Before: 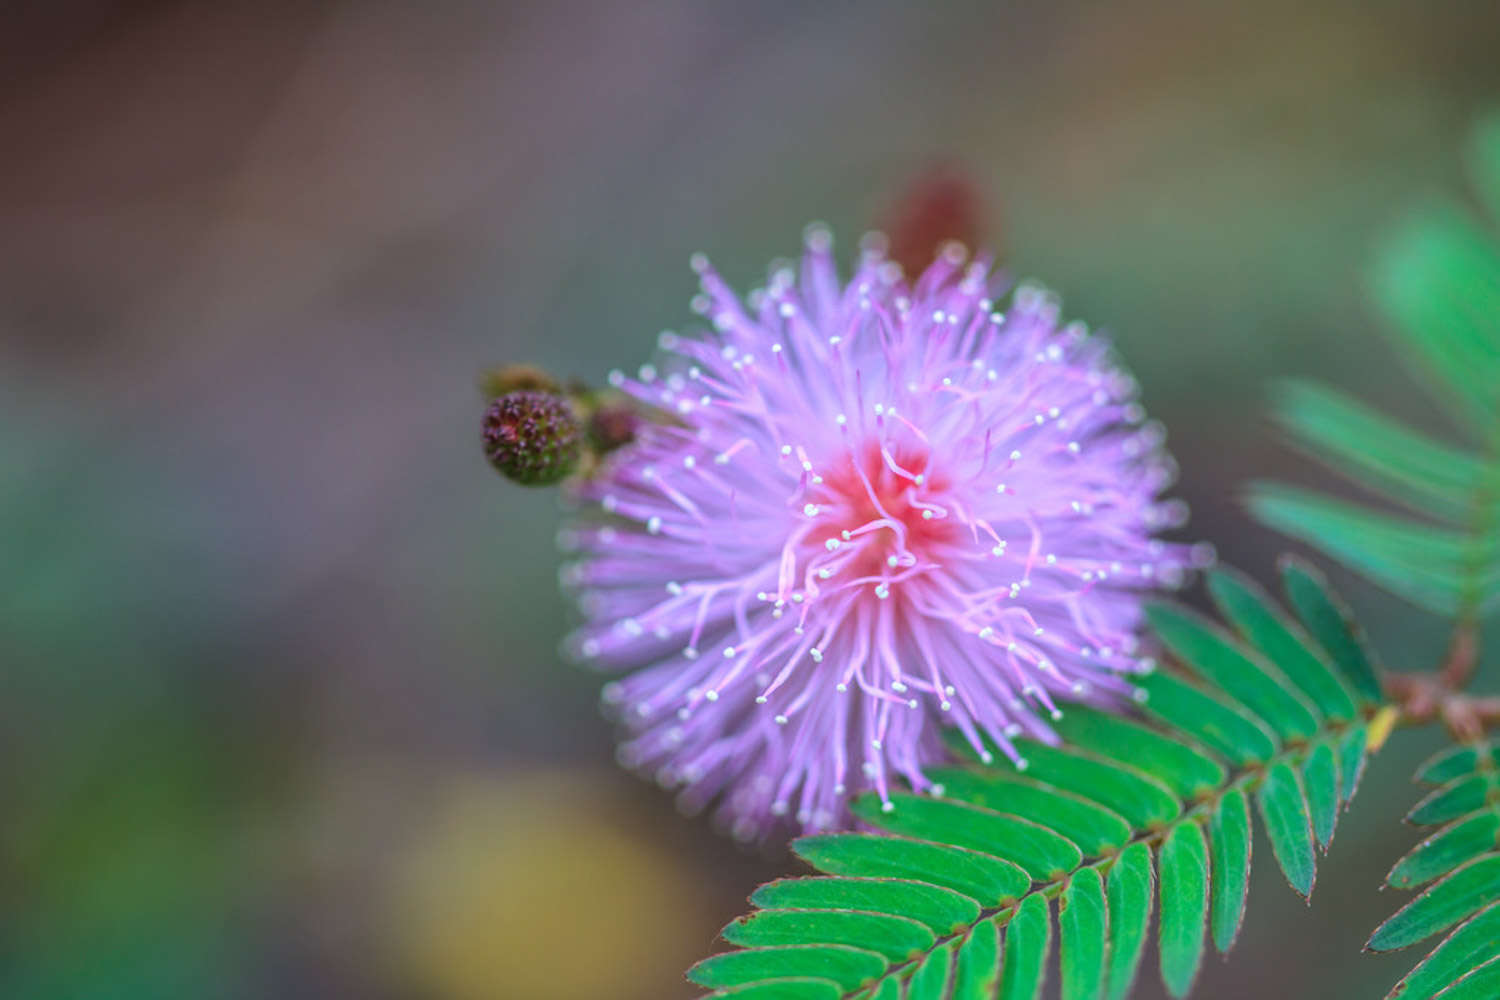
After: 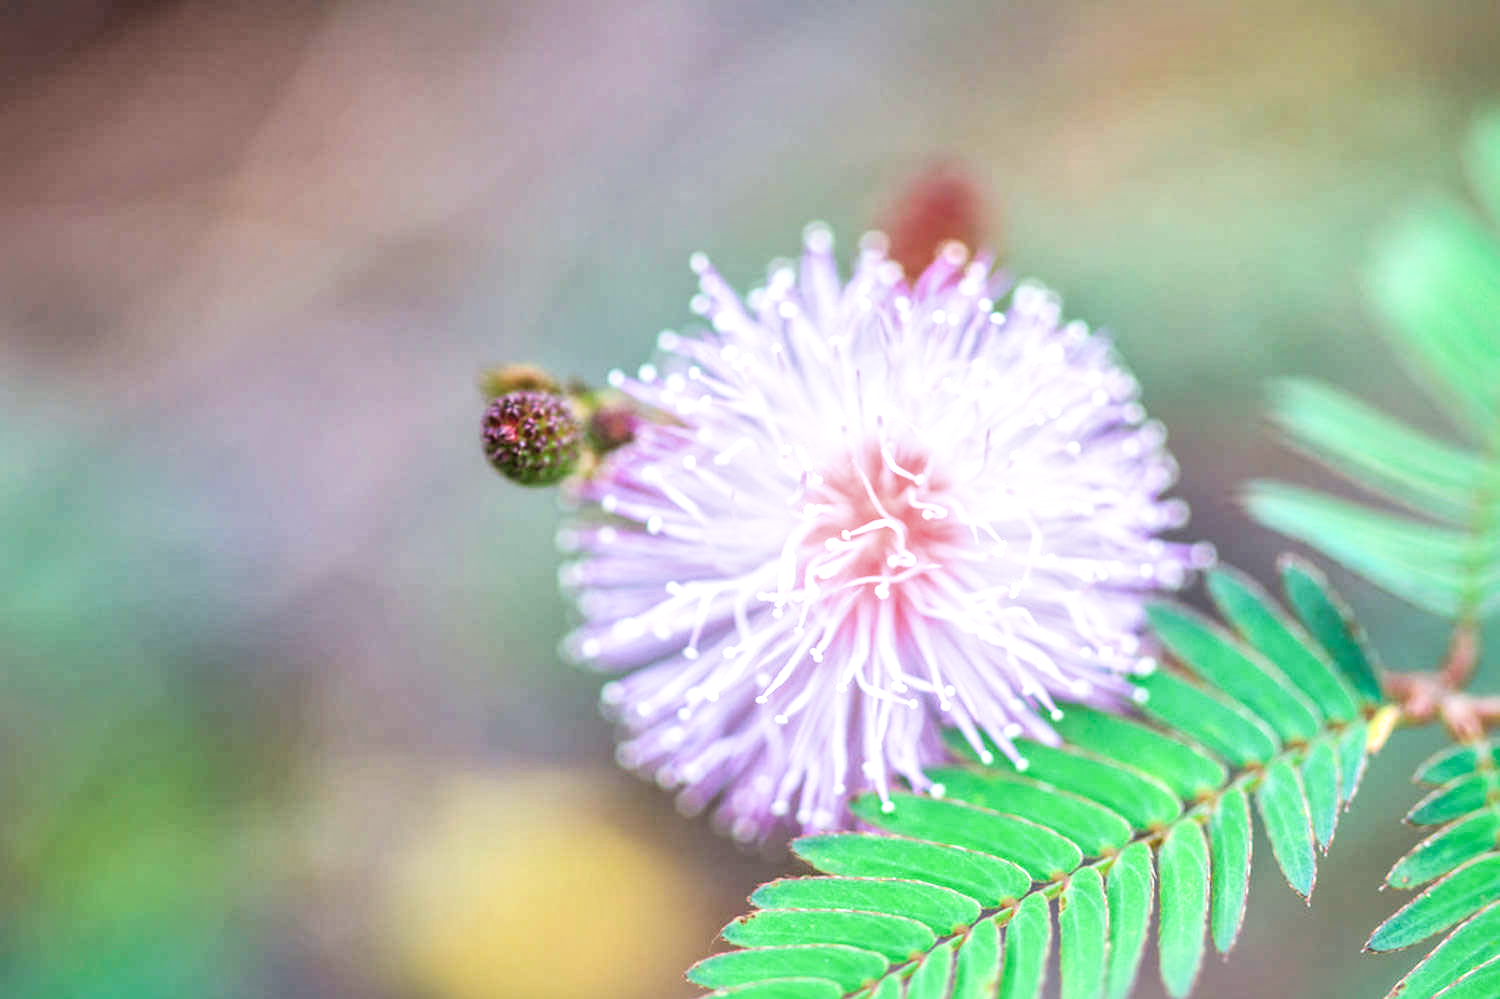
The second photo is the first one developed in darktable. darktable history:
exposure: black level correction 0.001, exposure 1.646 EV, compensate exposure bias true, compensate highlight preservation false
crop: bottom 0.071%
local contrast: mode bilateral grid, contrast 20, coarseness 50, detail 132%, midtone range 0.2
white balance: red 1.009, blue 0.985
shadows and highlights: radius 125.46, shadows 21.19, highlights -21.19, low approximation 0.01
filmic rgb: black relative exposure -5 EV, white relative exposure 3.5 EV, hardness 3.19, contrast 1.2, highlights saturation mix -50%
